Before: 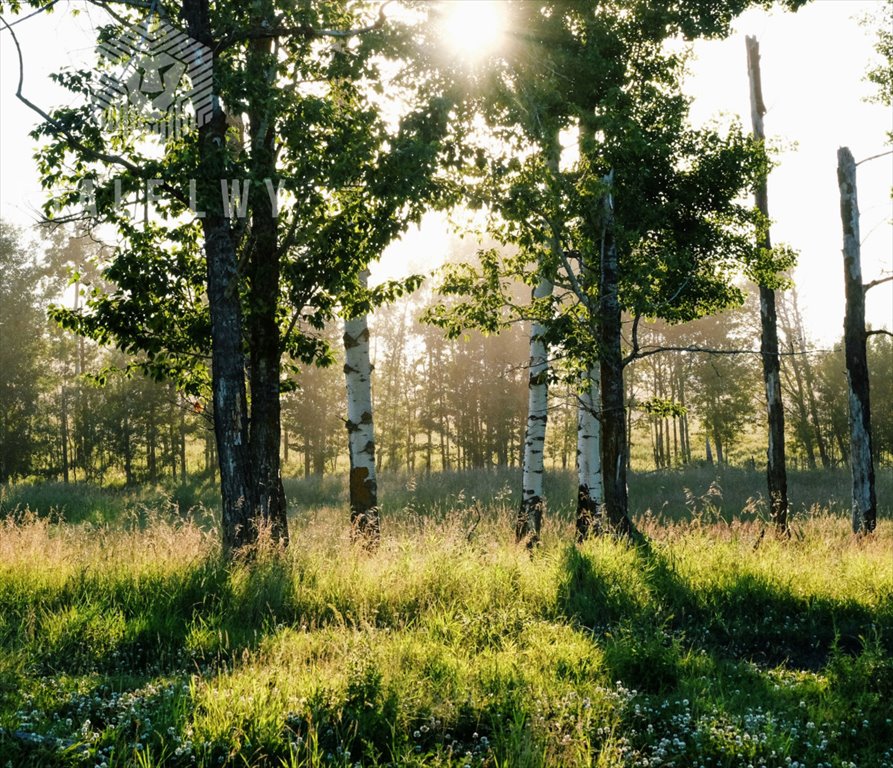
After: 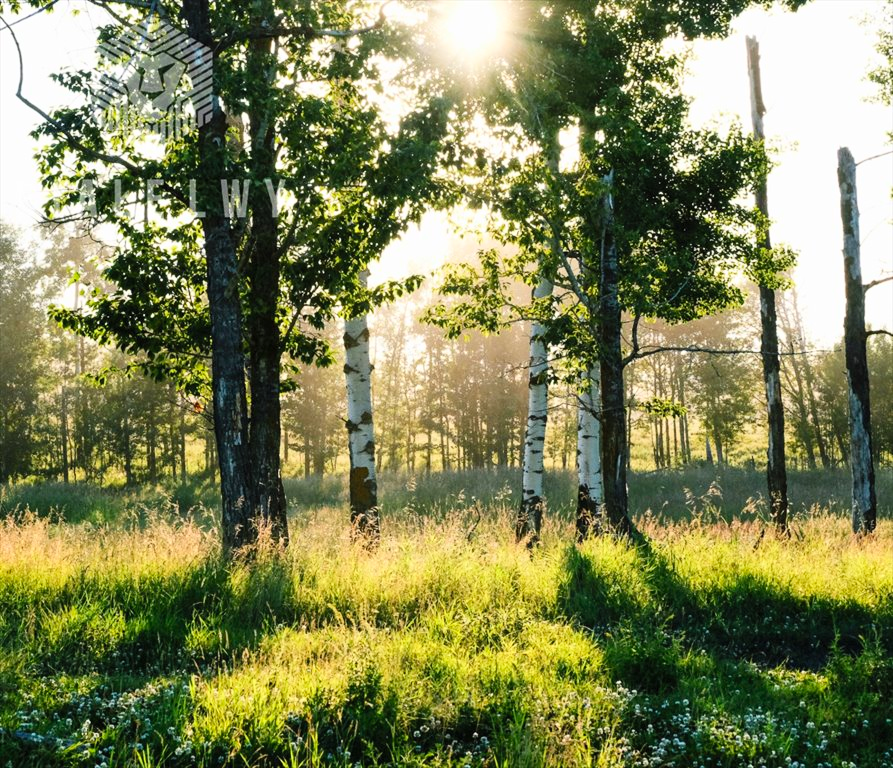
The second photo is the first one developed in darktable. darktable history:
contrast brightness saturation: contrast 0.195, brightness 0.16, saturation 0.23
